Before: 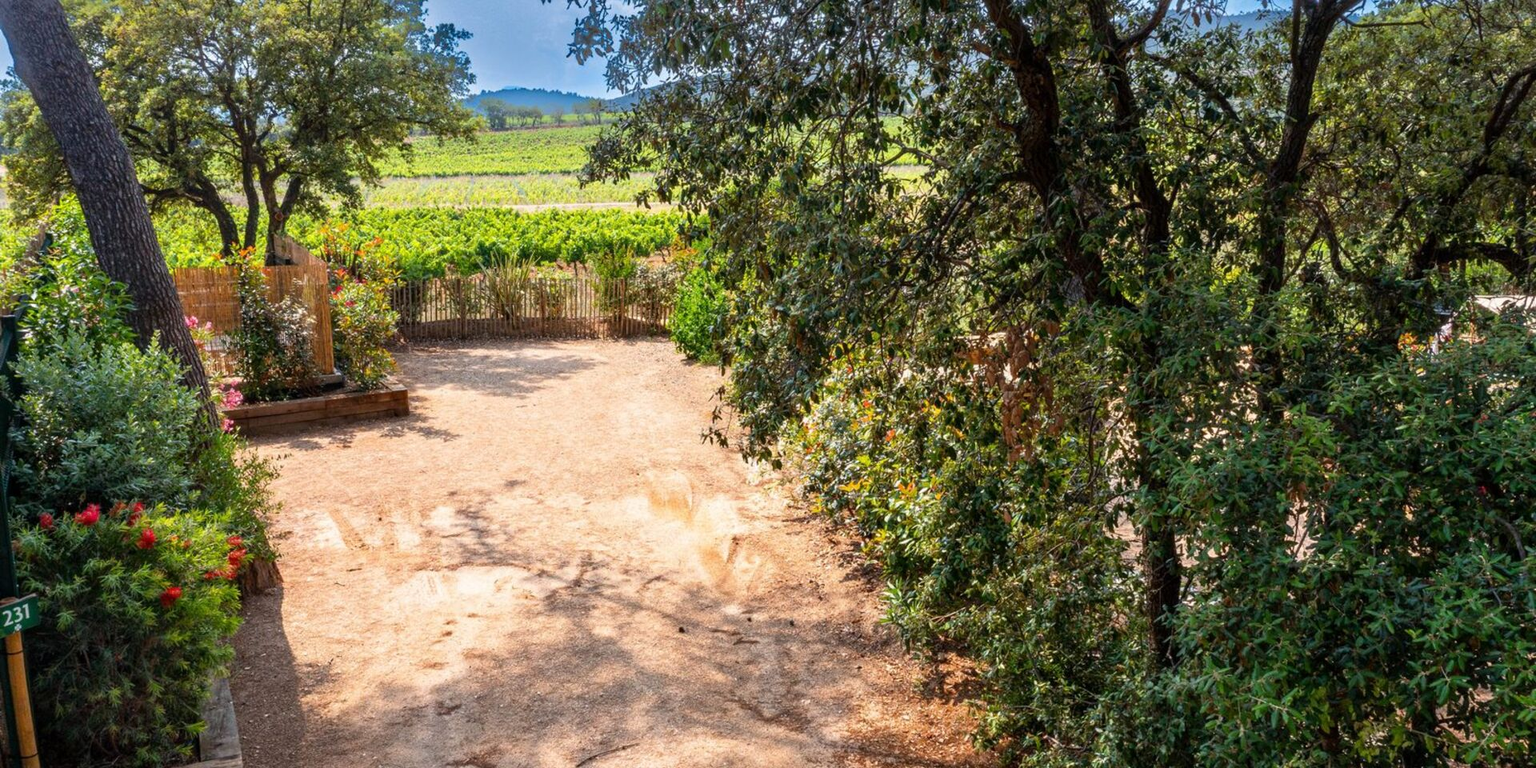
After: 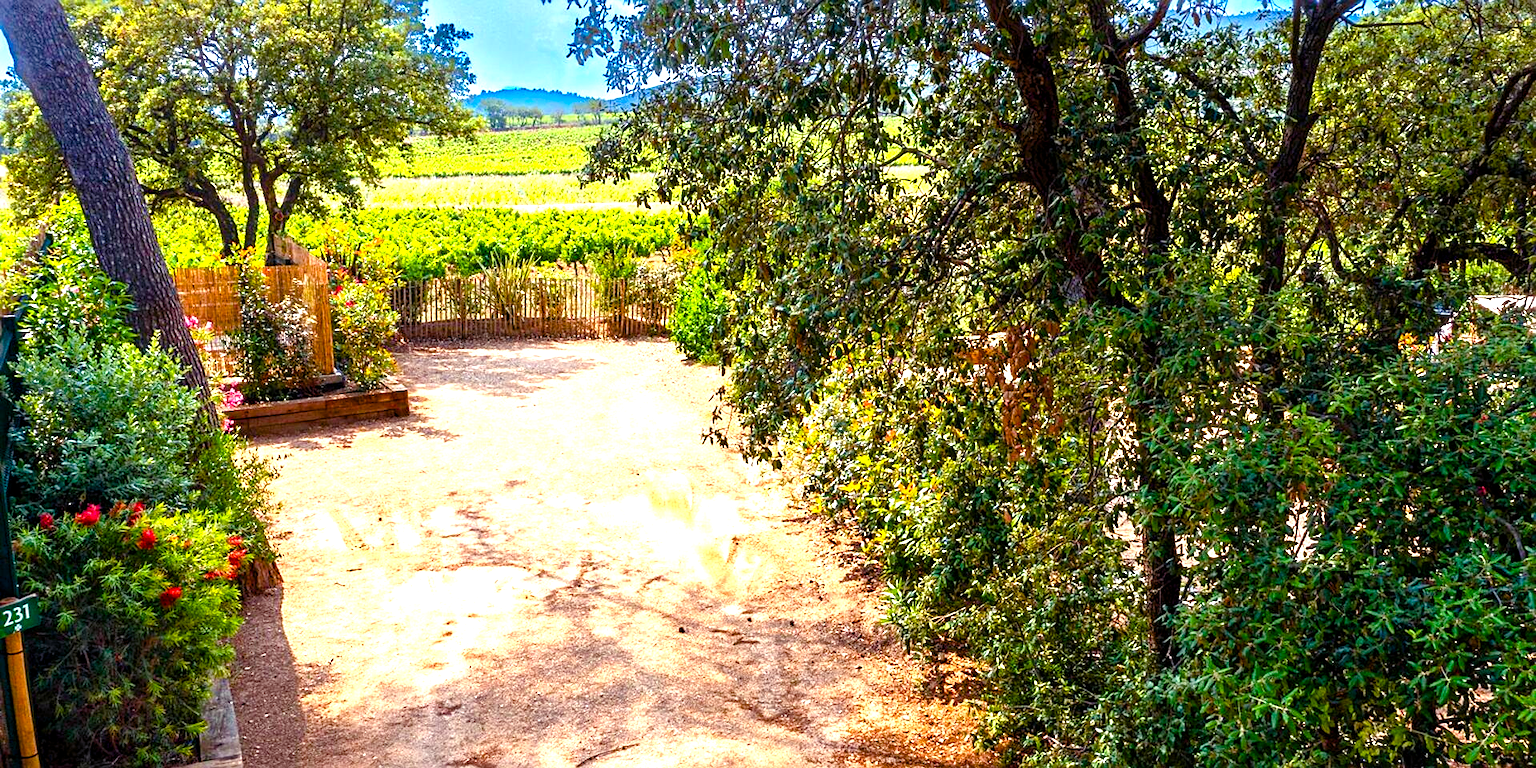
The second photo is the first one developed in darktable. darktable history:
color balance rgb: perceptual saturation grading › global saturation 20%, perceptual saturation grading › highlights -25%, perceptual saturation grading › shadows 50.52%, global vibrance 40.24%
sharpen: on, module defaults
exposure: black level correction 0.001, exposure 0.955 EV, compensate exposure bias true, compensate highlight preservation false
color balance: gamma [0.9, 0.988, 0.975, 1.025], gain [1.05, 1, 1, 1]
